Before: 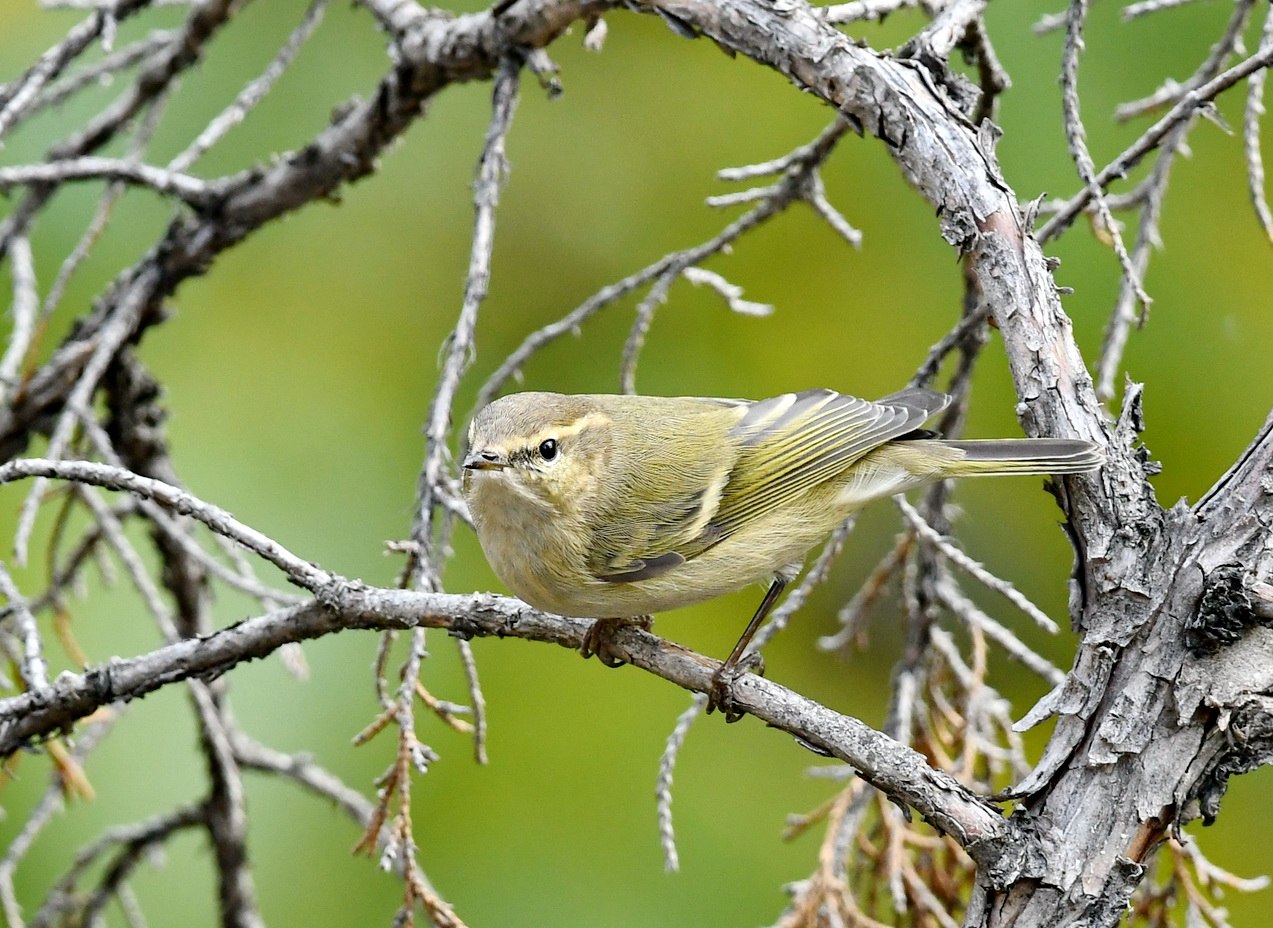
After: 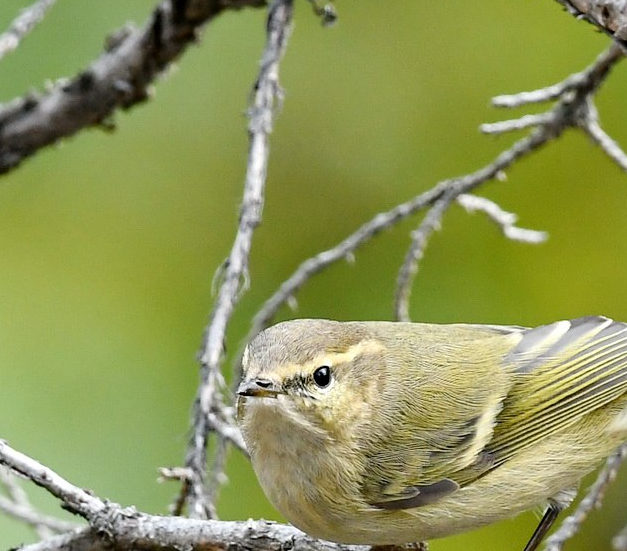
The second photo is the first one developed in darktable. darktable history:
crop: left 17.76%, top 7.887%, right 32.916%, bottom 32.65%
